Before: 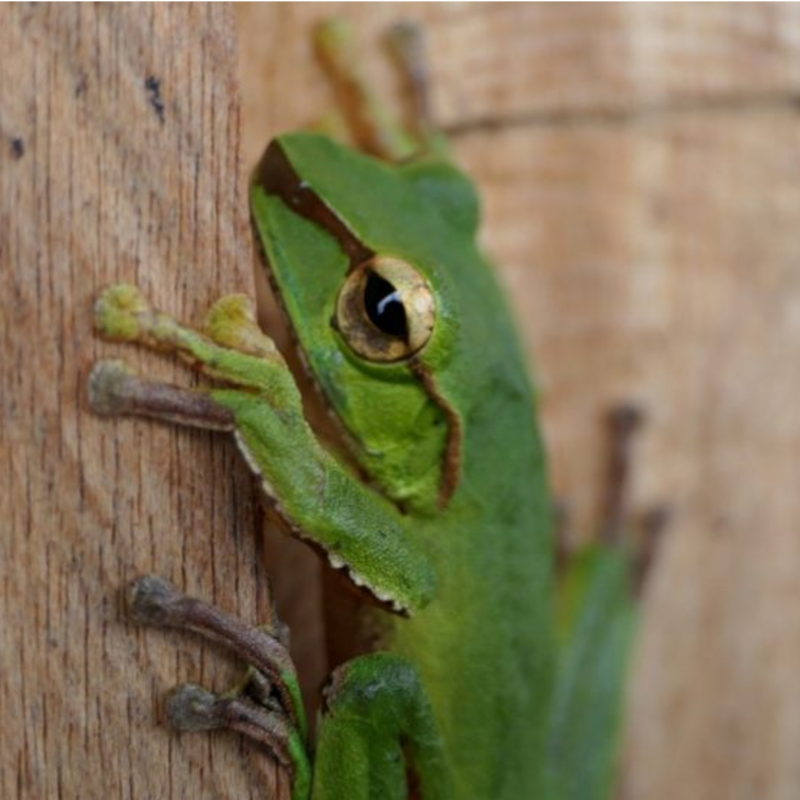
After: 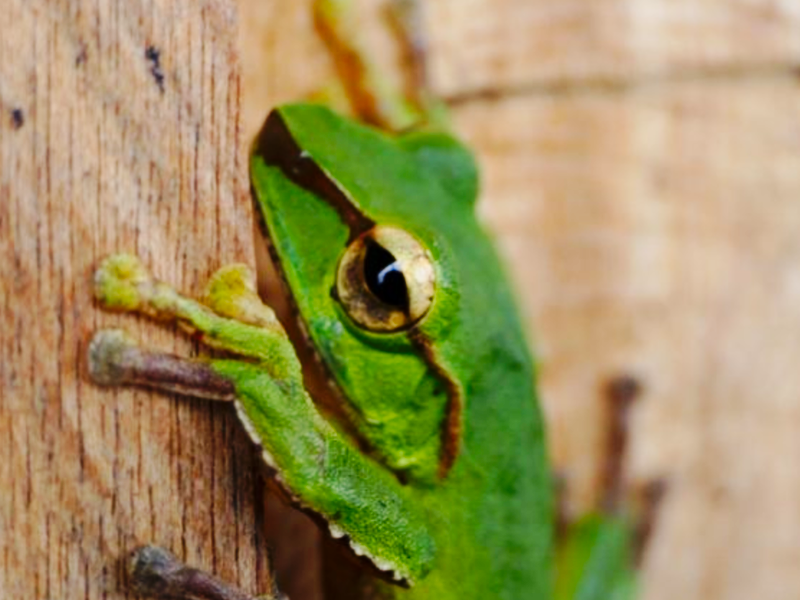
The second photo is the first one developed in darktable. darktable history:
contrast brightness saturation: saturation 0.13
base curve: curves: ch0 [(0, 0) (0.036, 0.025) (0.121, 0.166) (0.206, 0.329) (0.605, 0.79) (1, 1)], preserve colors none
crop: top 3.857%, bottom 21.132%
